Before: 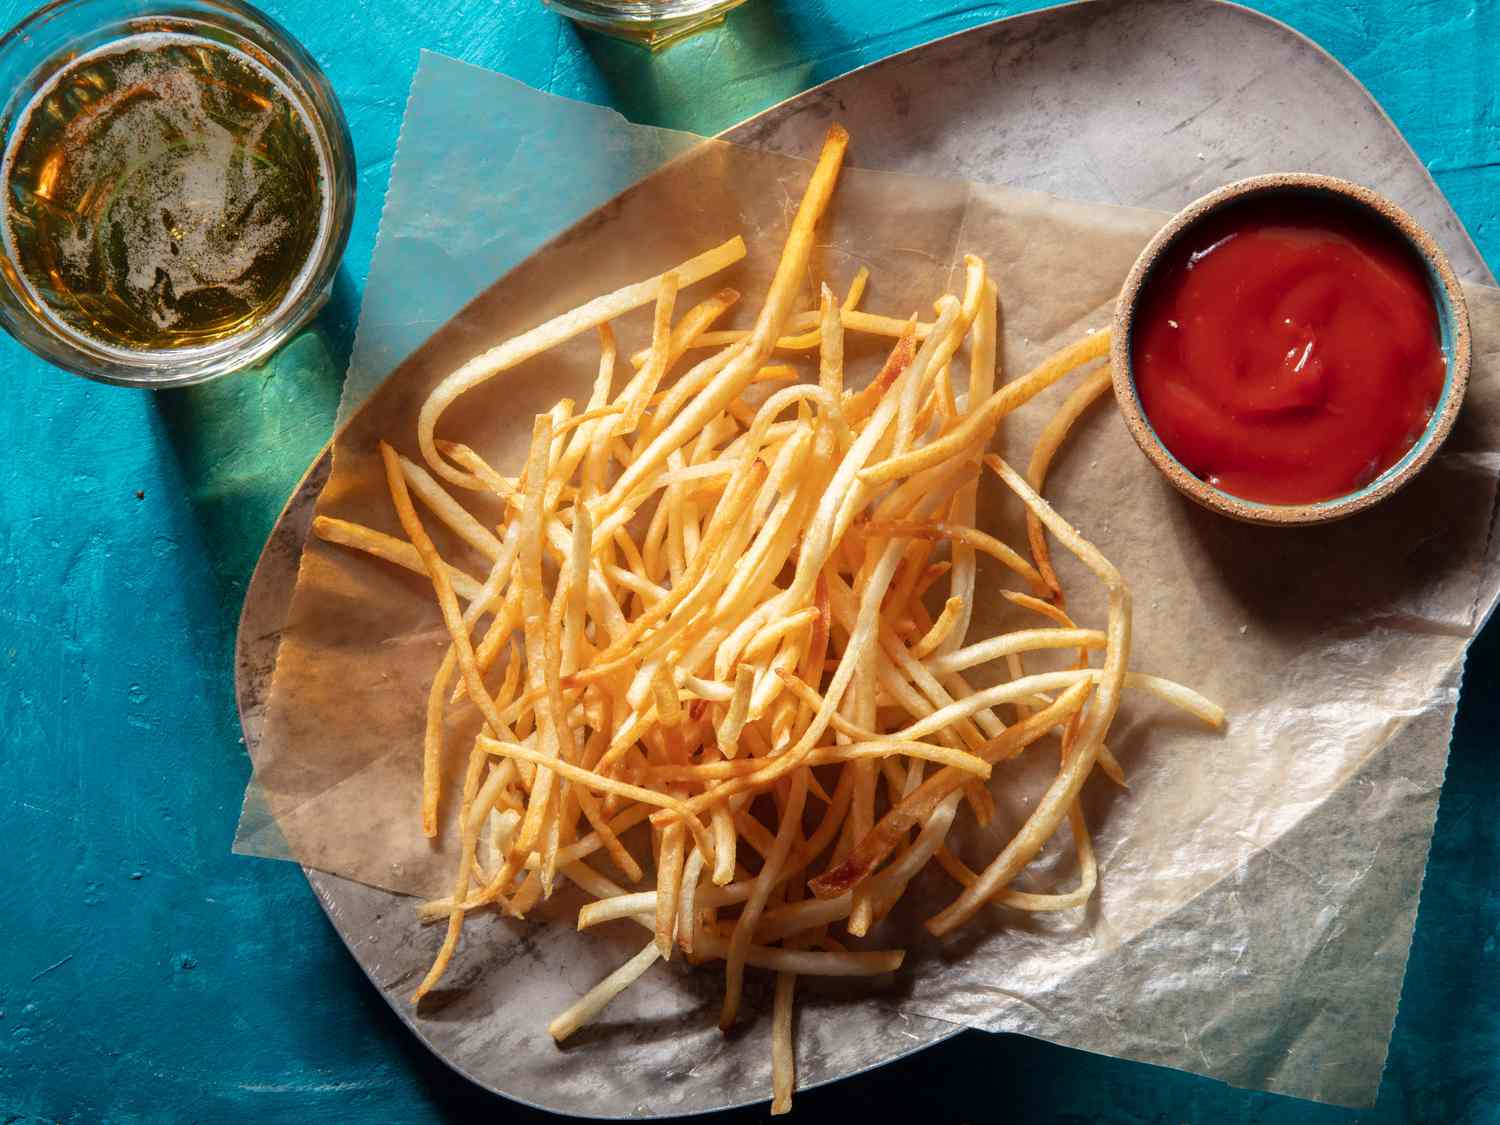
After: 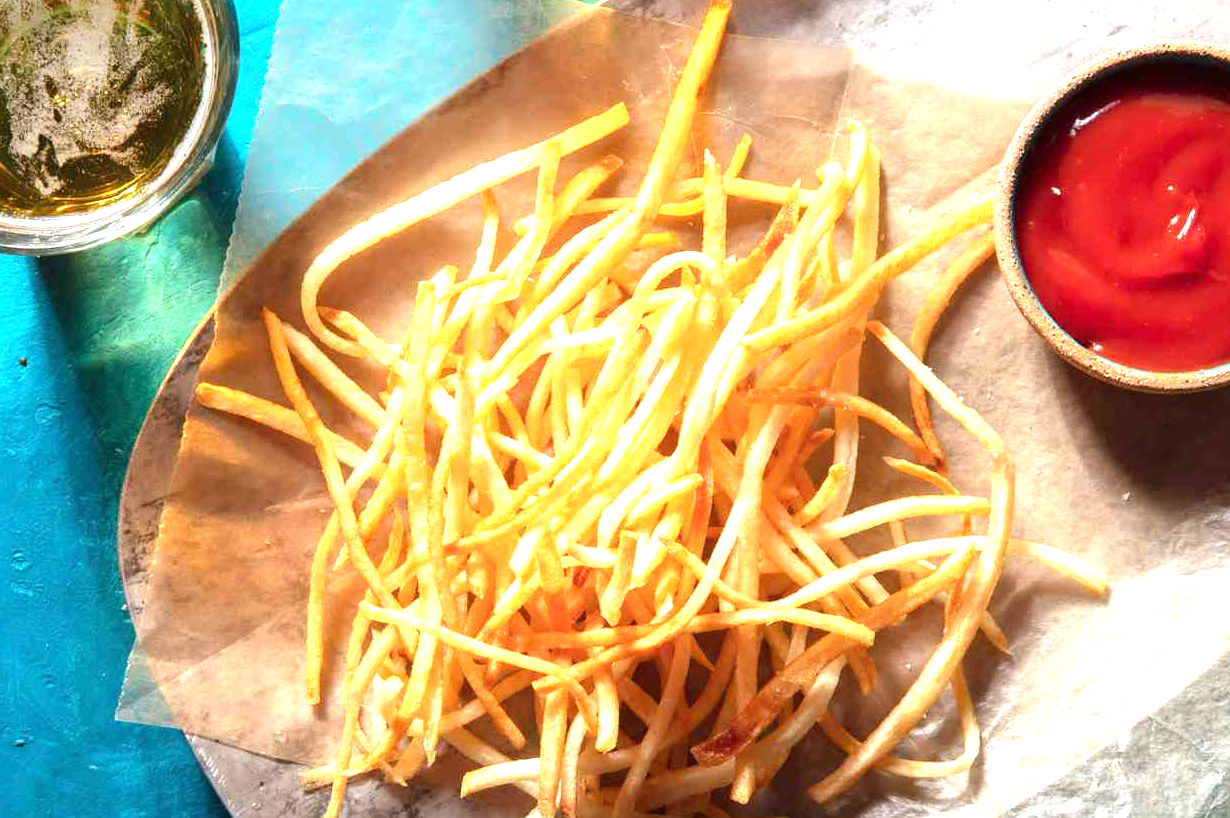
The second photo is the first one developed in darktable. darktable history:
exposure: black level correction 0, exposure 1.2 EV, compensate exposure bias true, compensate highlight preservation false
crop: left 7.856%, top 11.836%, right 10.12%, bottom 15.387%
